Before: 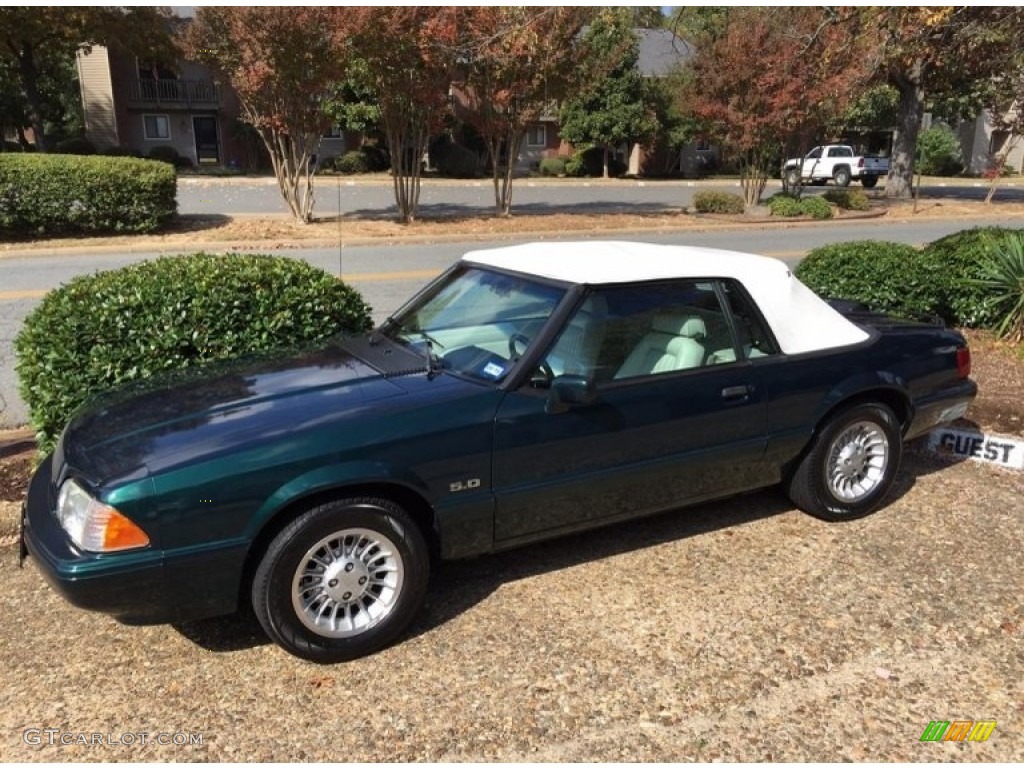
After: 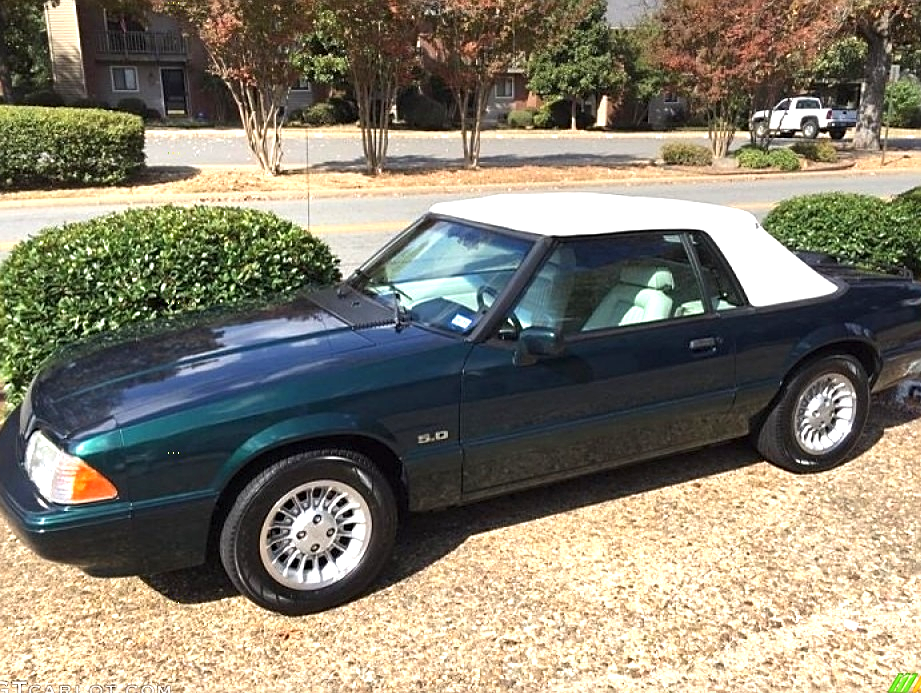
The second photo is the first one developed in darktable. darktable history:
sharpen: on, module defaults
crop: left 3.176%, top 6.373%, right 6.804%, bottom 3.281%
exposure: black level correction 0, exposure 0.89 EV, compensate highlight preservation false
